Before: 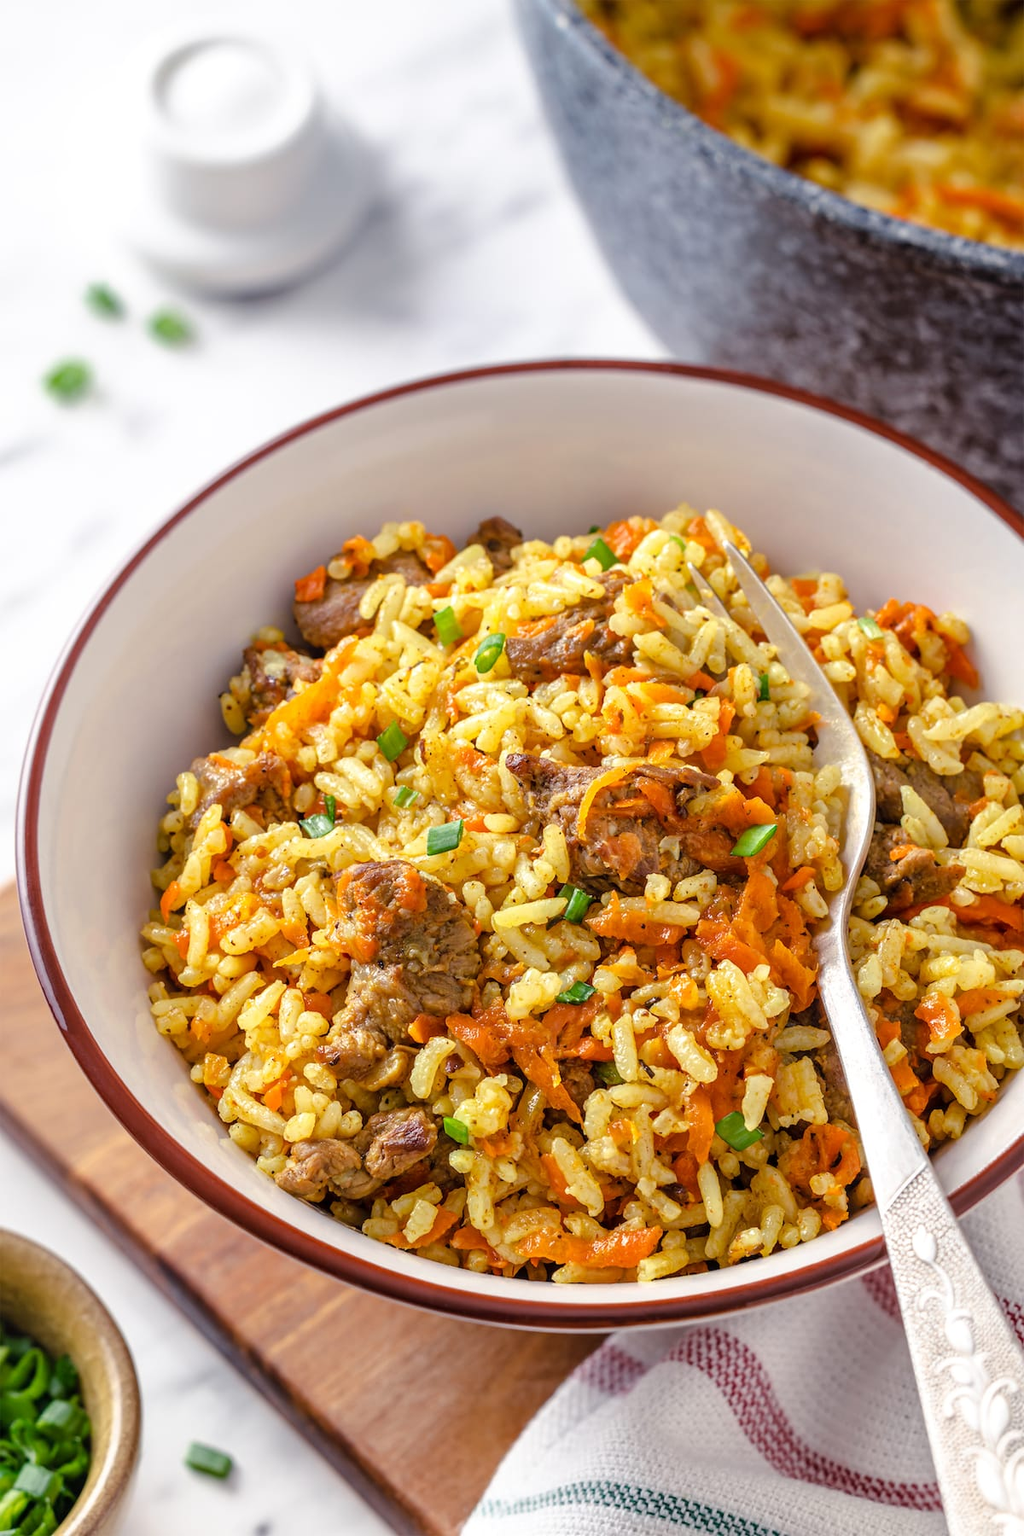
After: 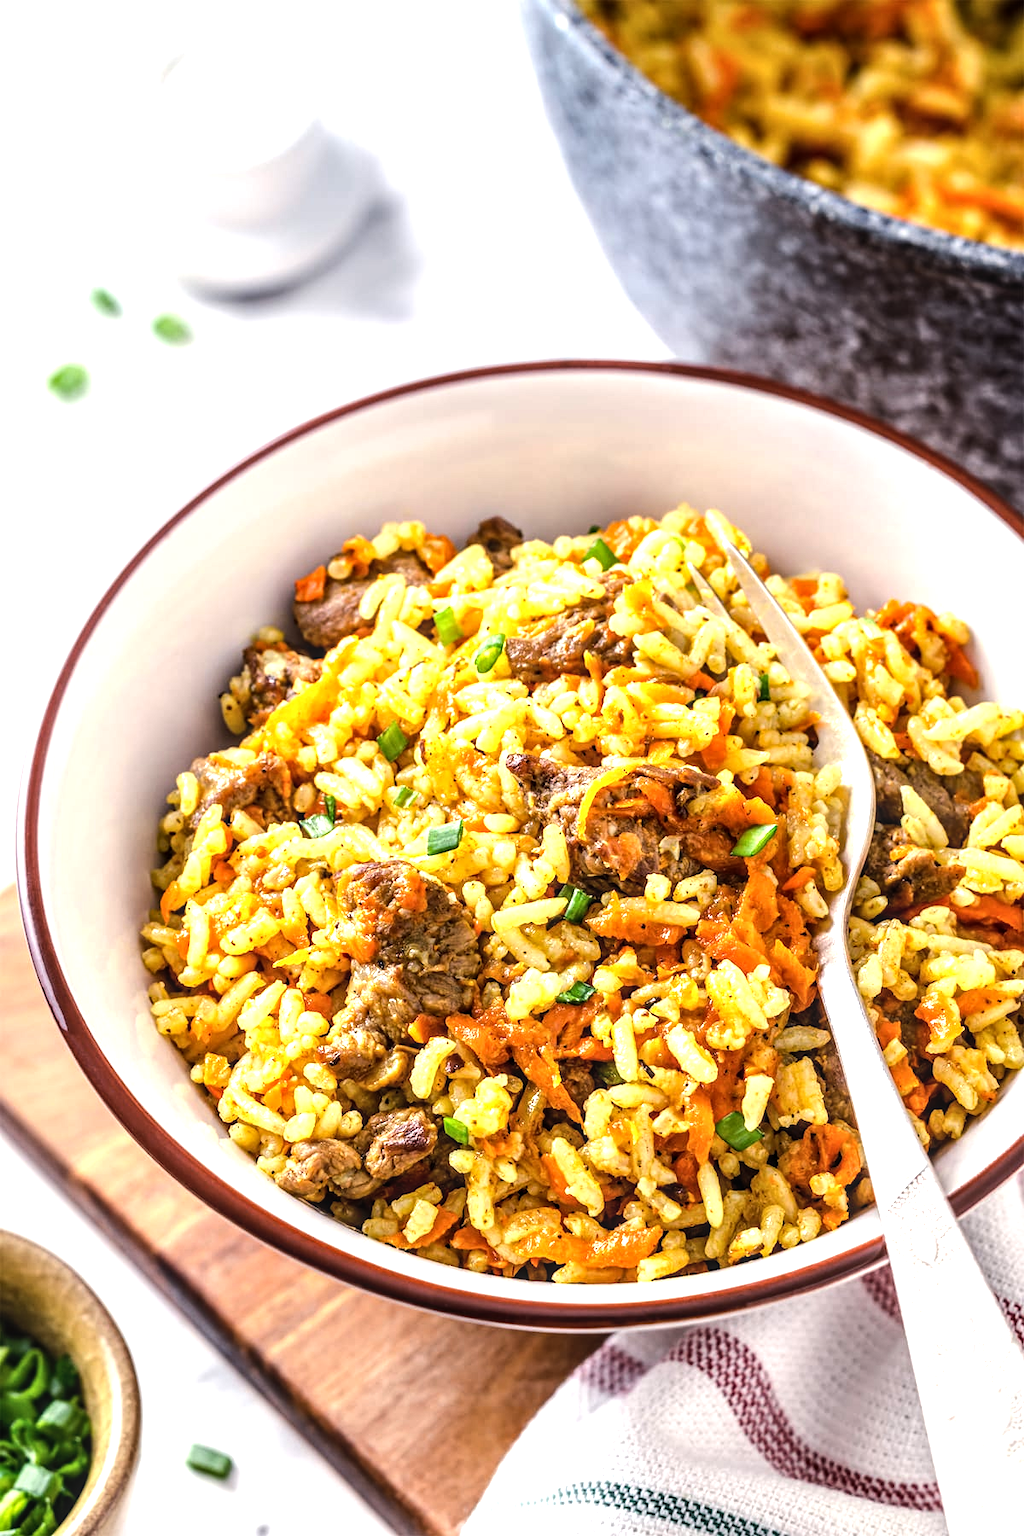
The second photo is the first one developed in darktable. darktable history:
local contrast: on, module defaults
tone equalizer: -8 EV -1.08 EV, -7 EV -1.01 EV, -6 EV -0.867 EV, -5 EV -0.578 EV, -3 EV 0.578 EV, -2 EV 0.867 EV, -1 EV 1.01 EV, +0 EV 1.08 EV, edges refinement/feathering 500, mask exposure compensation -1.57 EV, preserve details no
